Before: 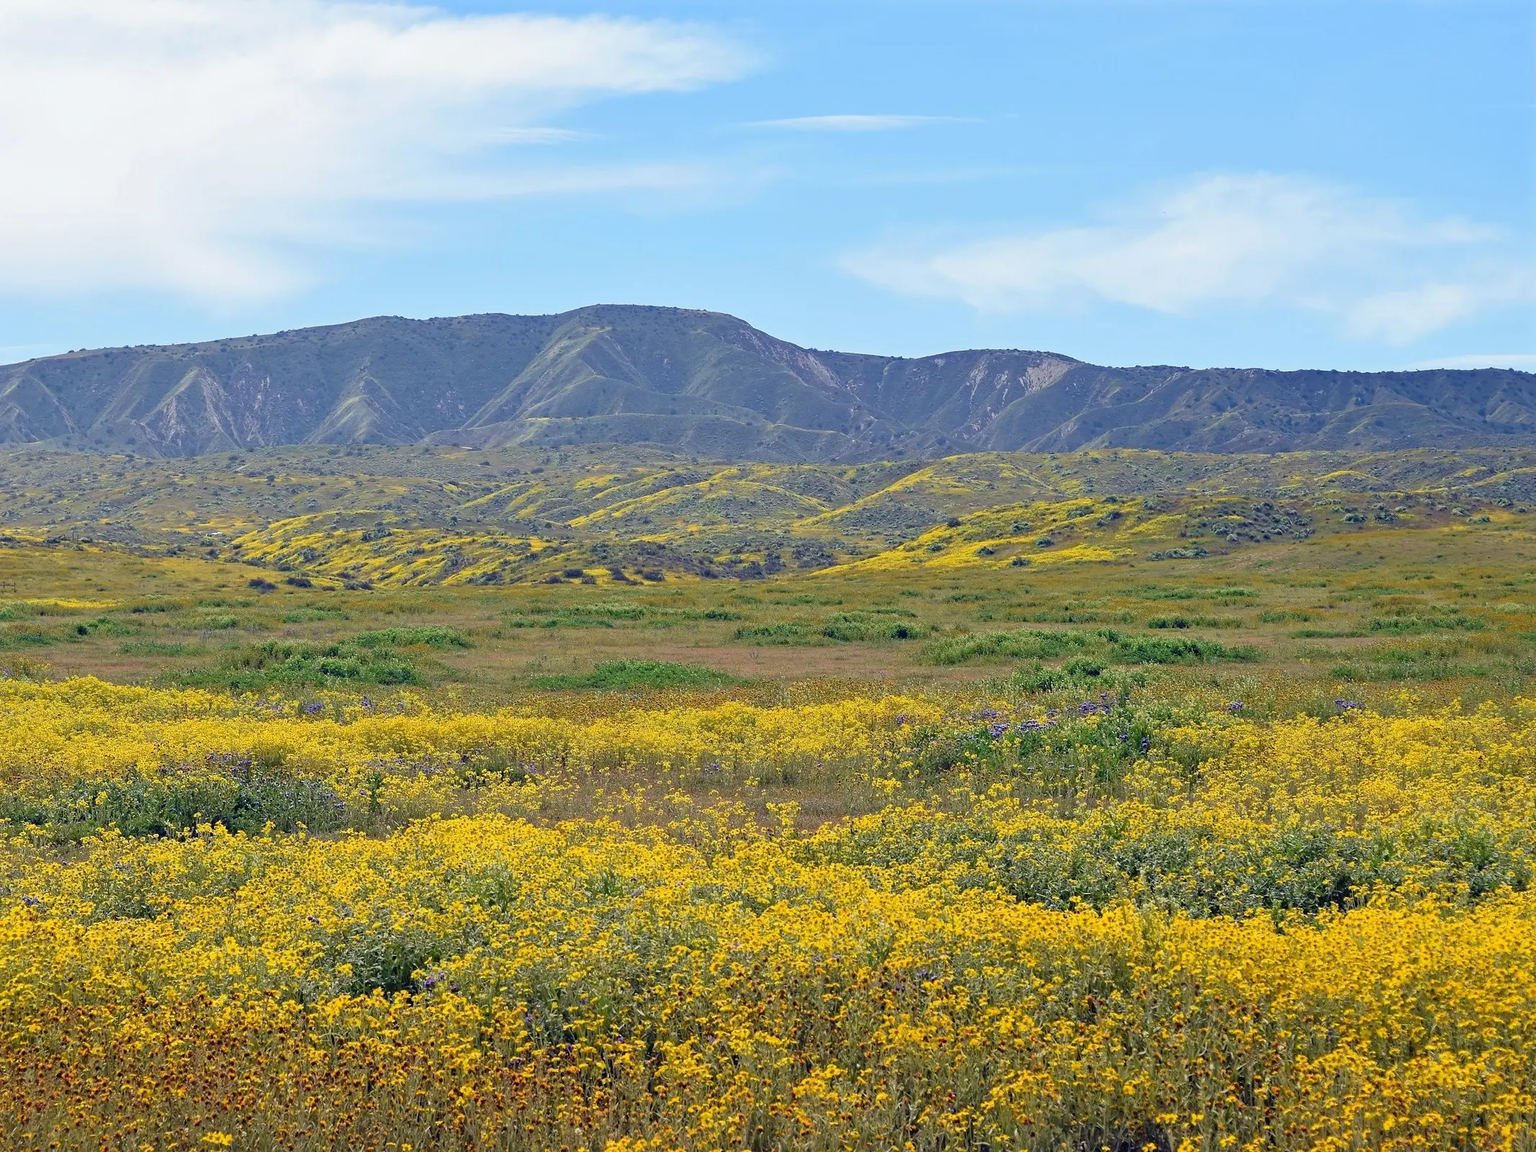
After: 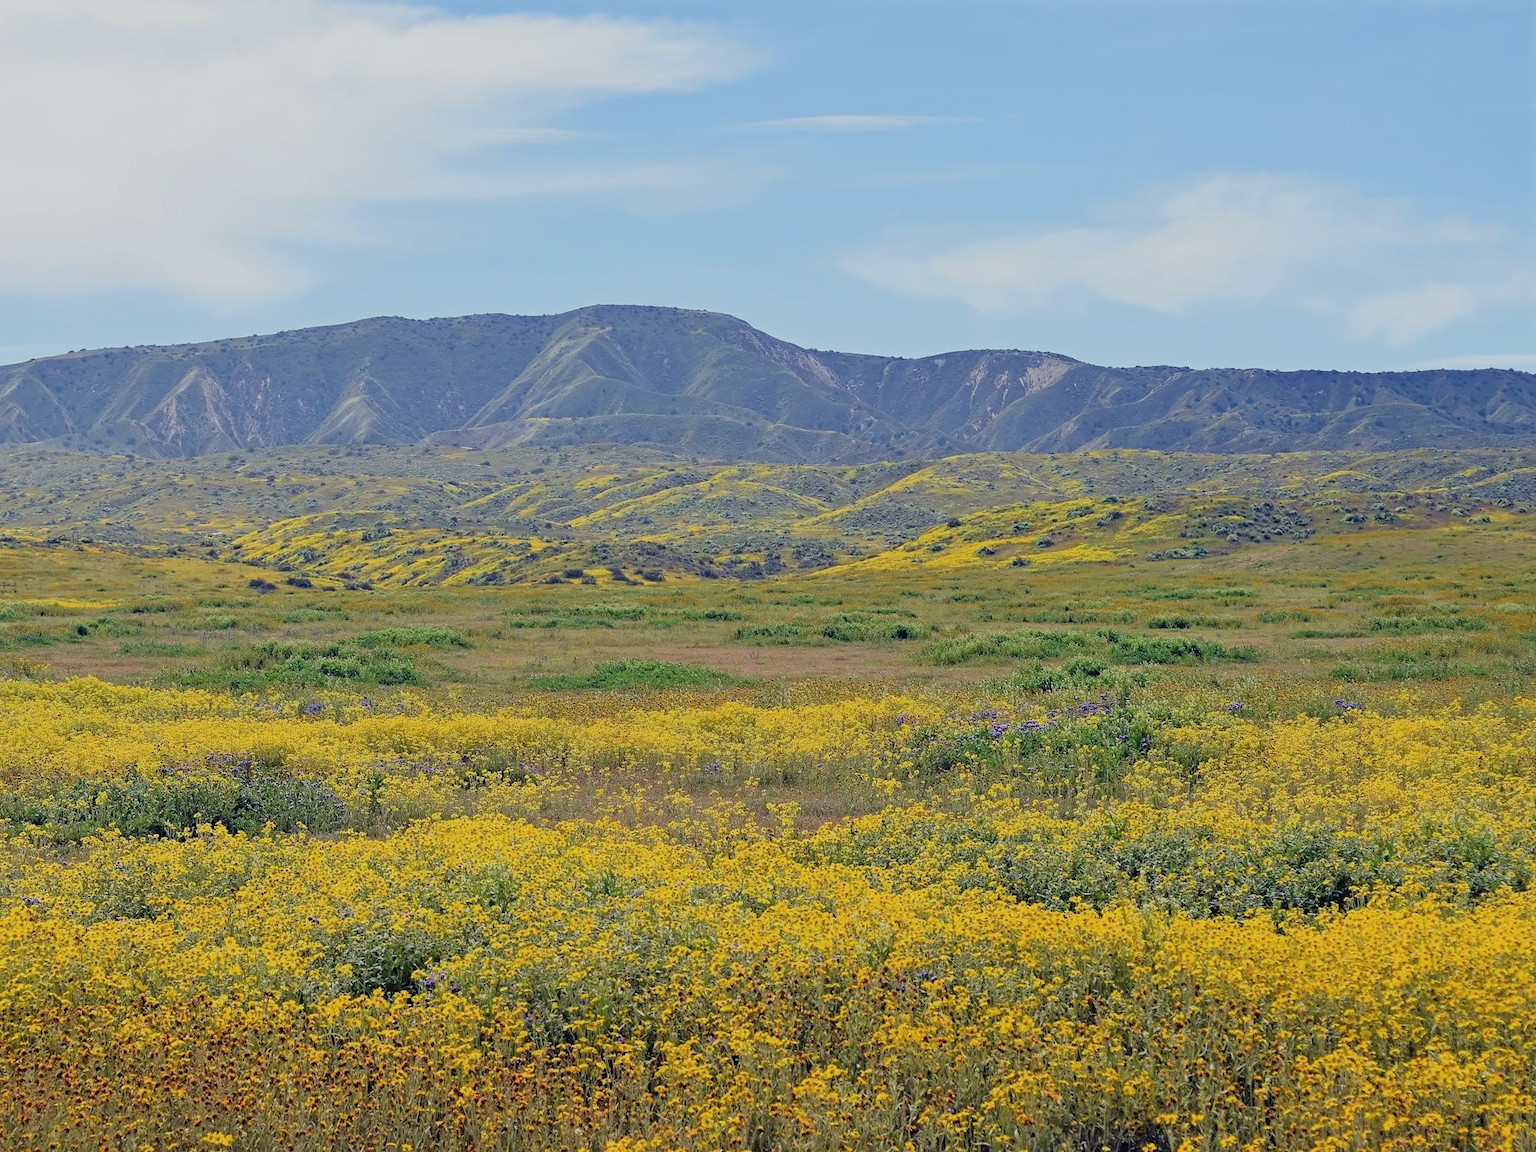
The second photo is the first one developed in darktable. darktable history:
exposure: black level correction -0.004, exposure 0.058 EV, compensate exposure bias true, compensate highlight preservation false
filmic rgb: black relative exposure -7.85 EV, white relative exposure 4.34 EV, threshold 5.99 EV, hardness 3.88, enable highlight reconstruction true
